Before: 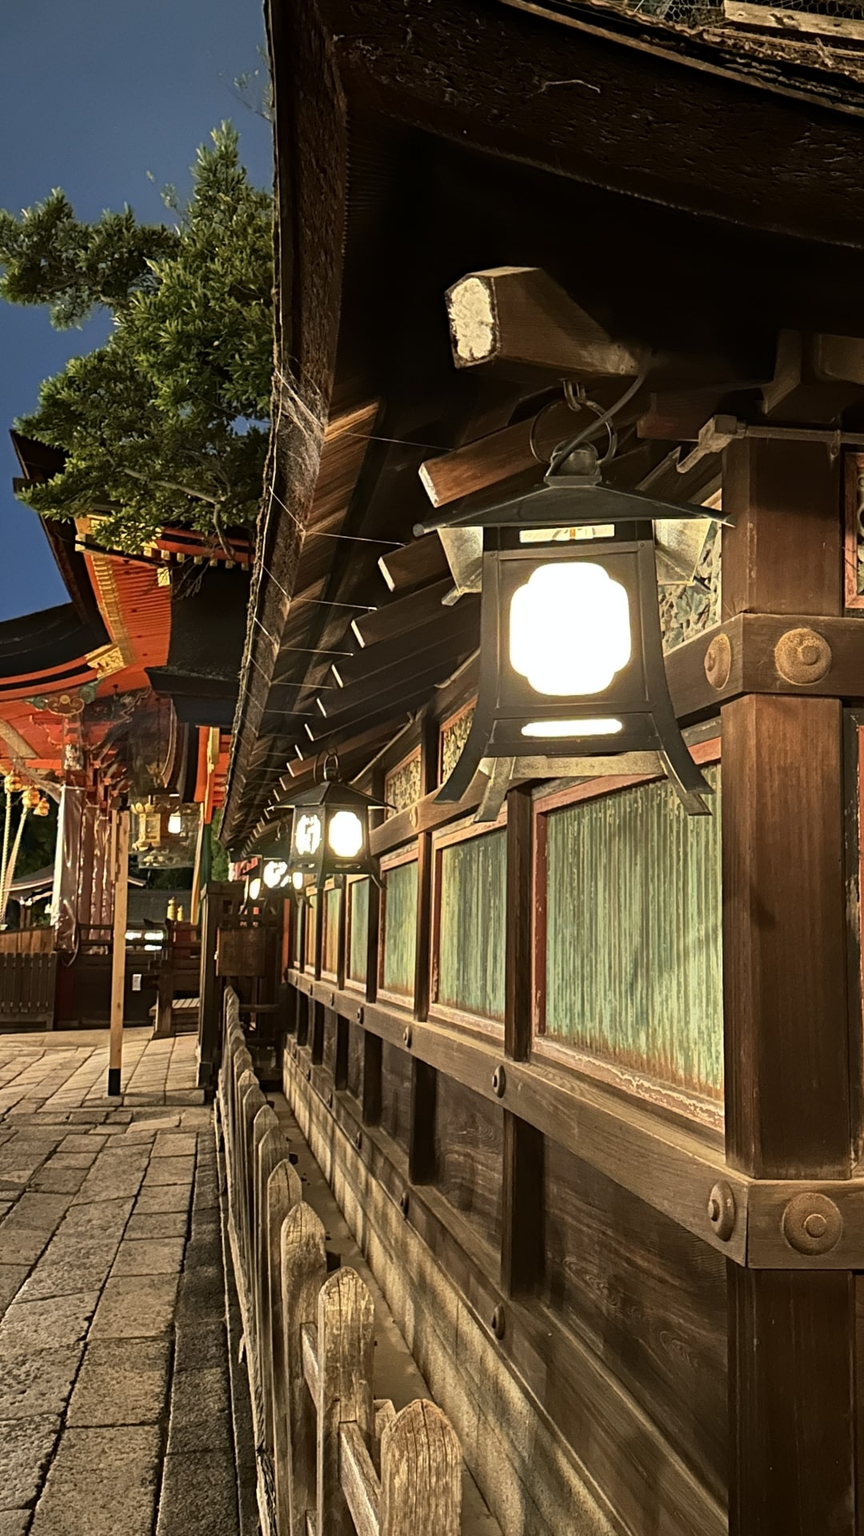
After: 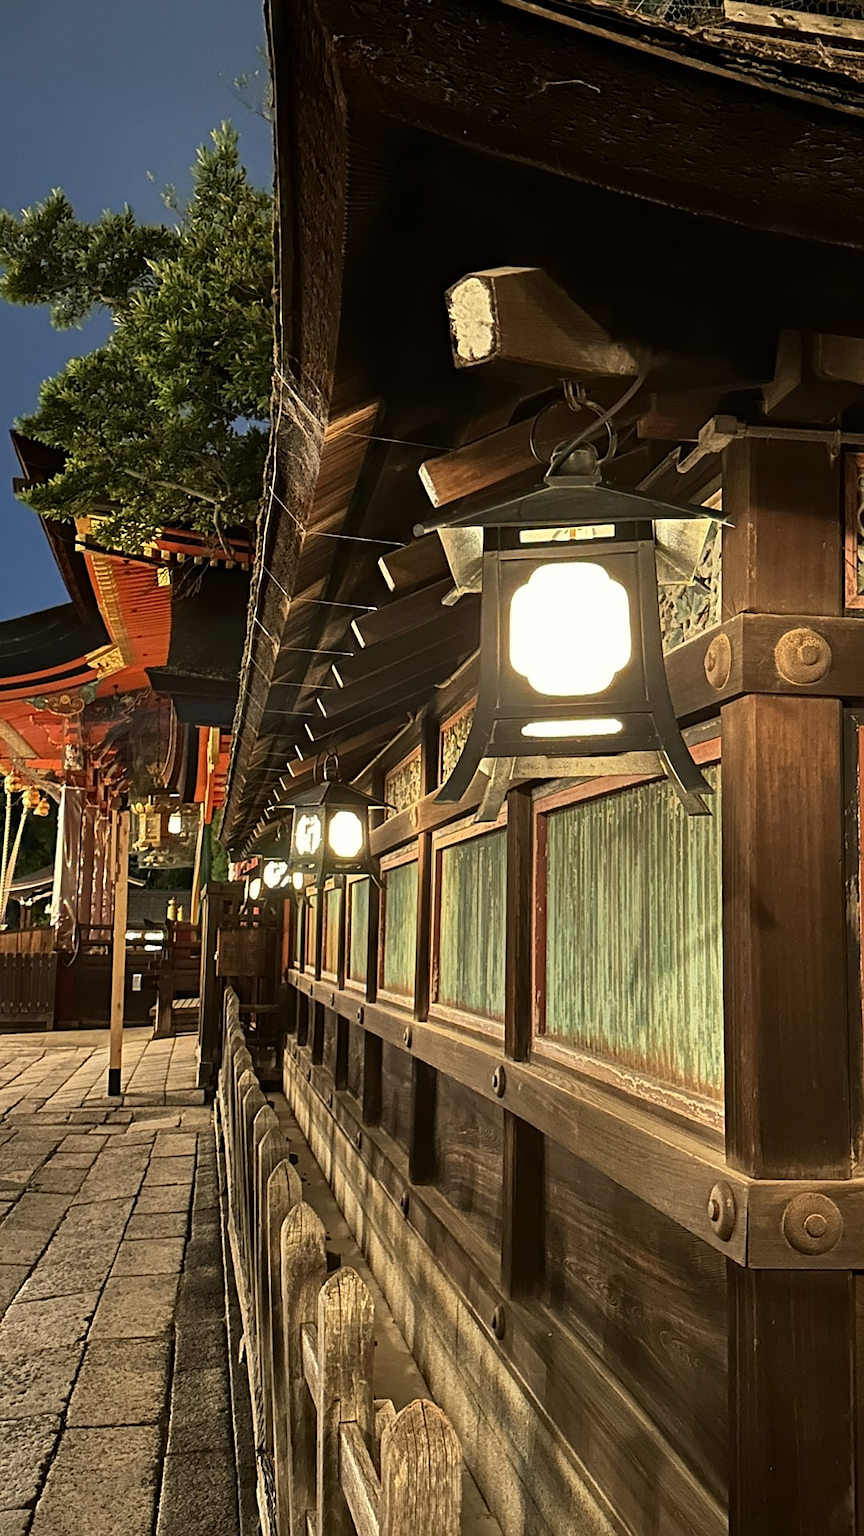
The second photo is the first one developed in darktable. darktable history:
color correction: highlights b* 3.03
sharpen: radius 0.991, threshold 1.018
